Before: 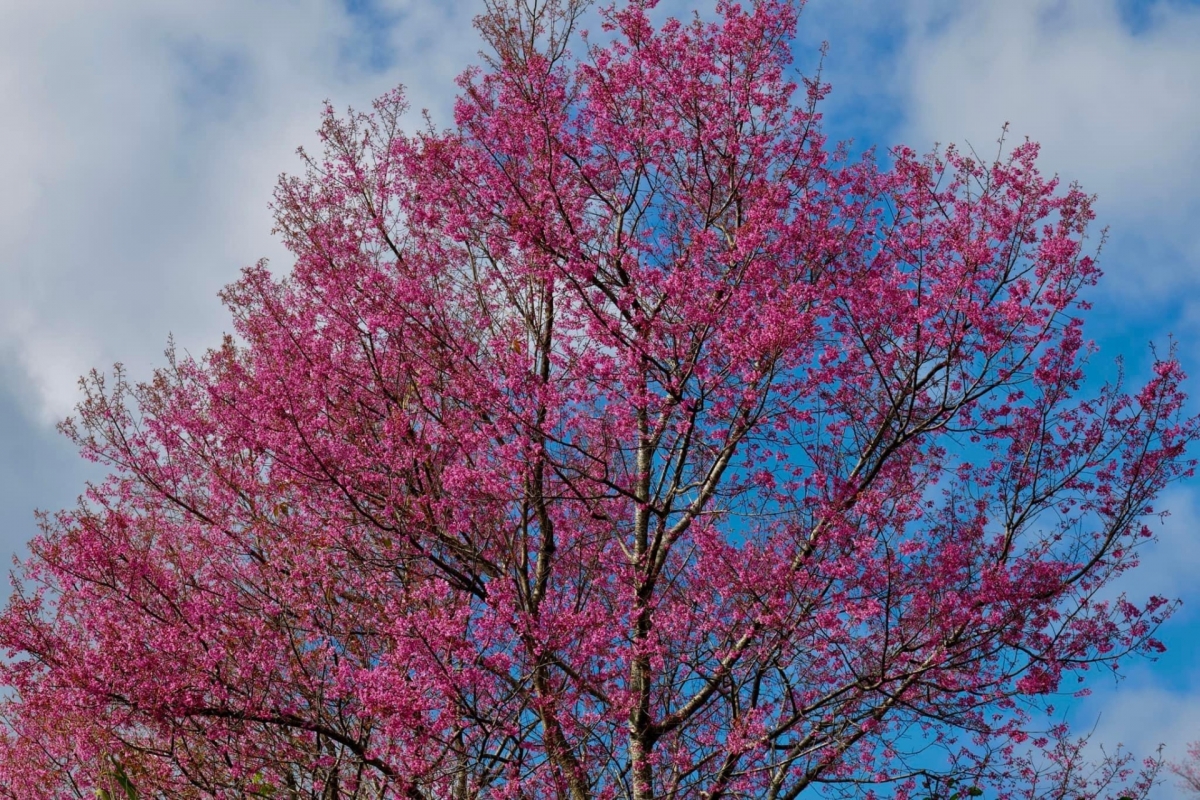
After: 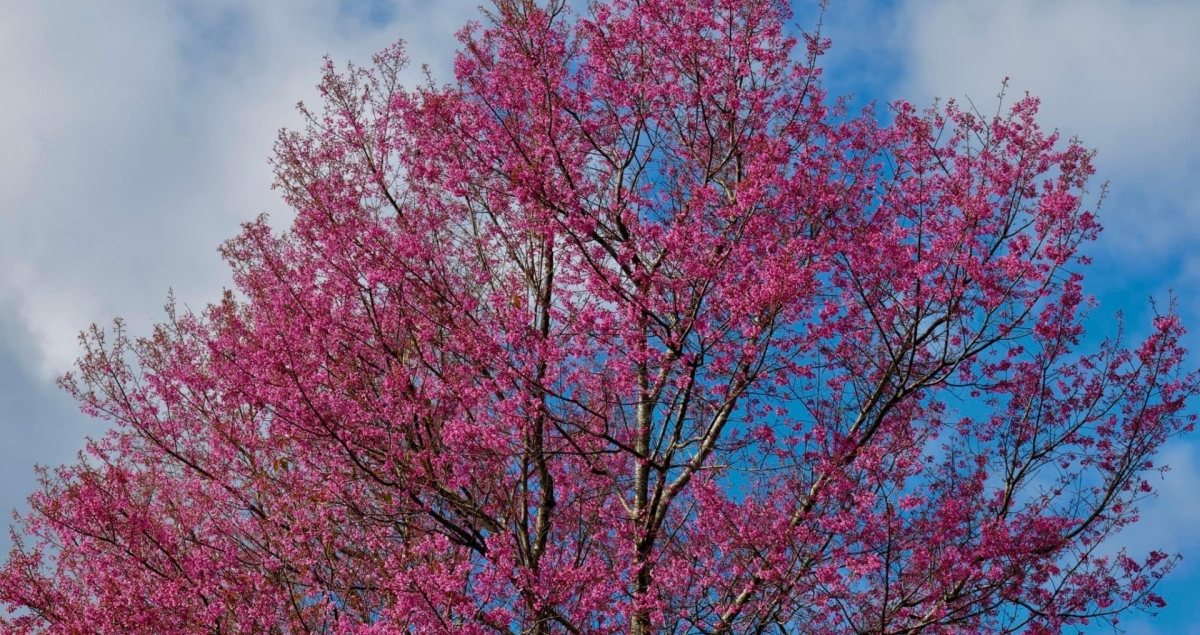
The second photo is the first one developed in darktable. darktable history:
crop and rotate: top 5.652%, bottom 14.922%
